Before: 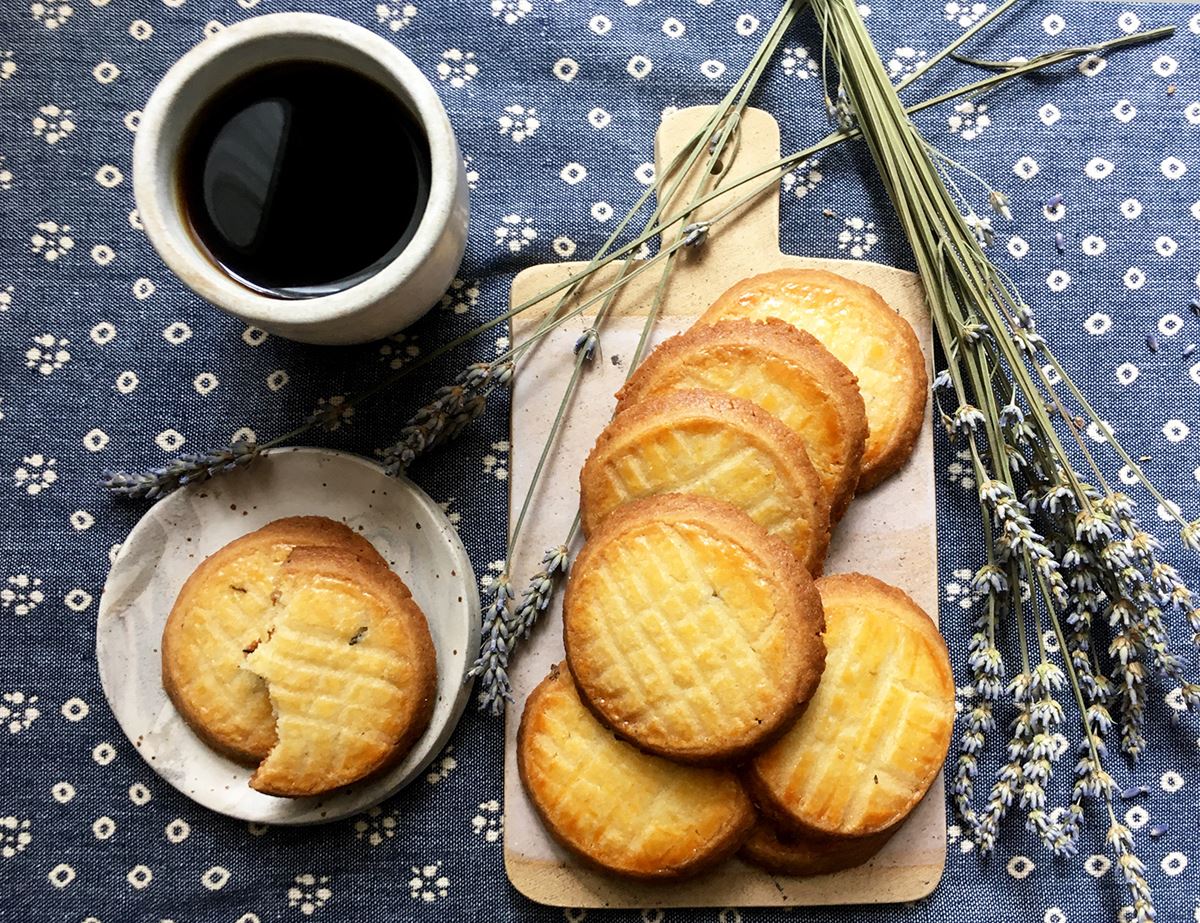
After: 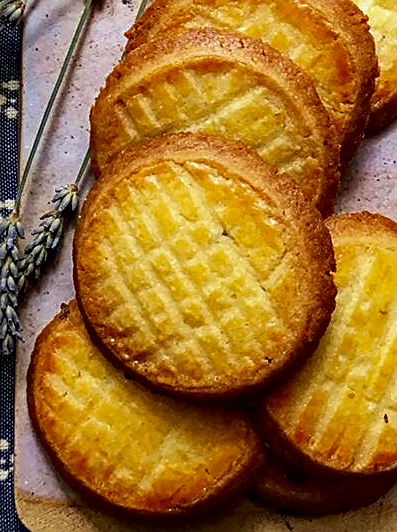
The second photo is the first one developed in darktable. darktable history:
velvia: on, module defaults
local contrast: on, module defaults
contrast brightness saturation: contrast 0.07, brightness -0.14, saturation 0.11
exposure: exposure -0.242 EV, compensate highlight preservation false
crop: left 40.878%, top 39.176%, right 25.993%, bottom 3.081%
sharpen: on, module defaults
haze removal: strength 0.5, distance 0.43, compatibility mode true, adaptive false
